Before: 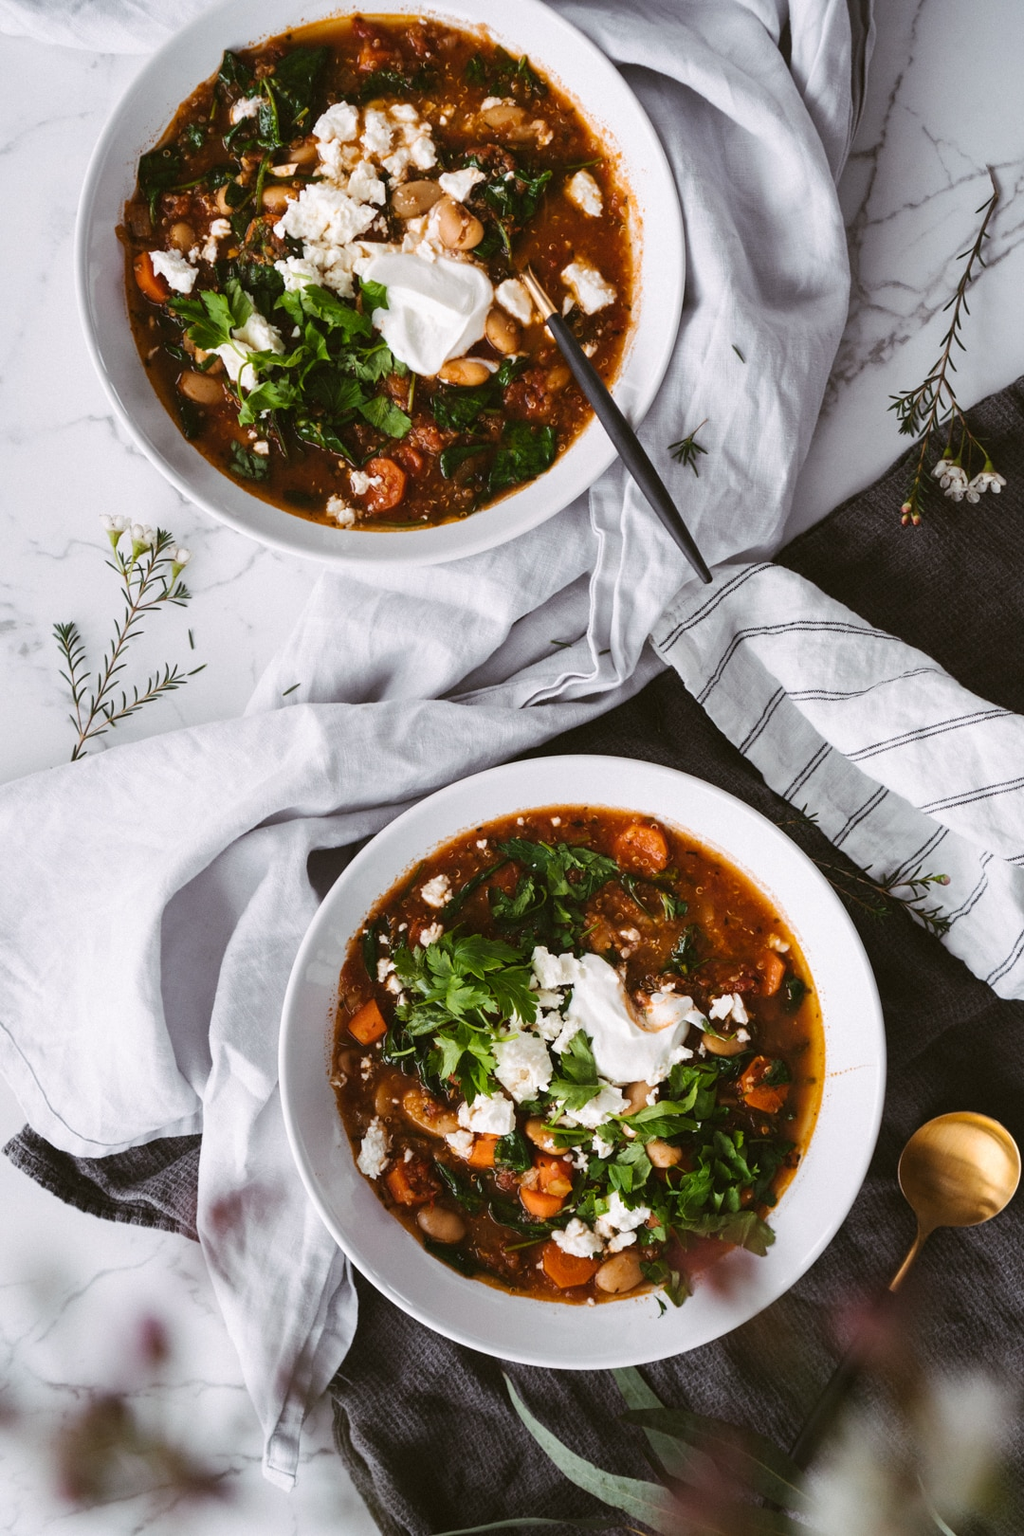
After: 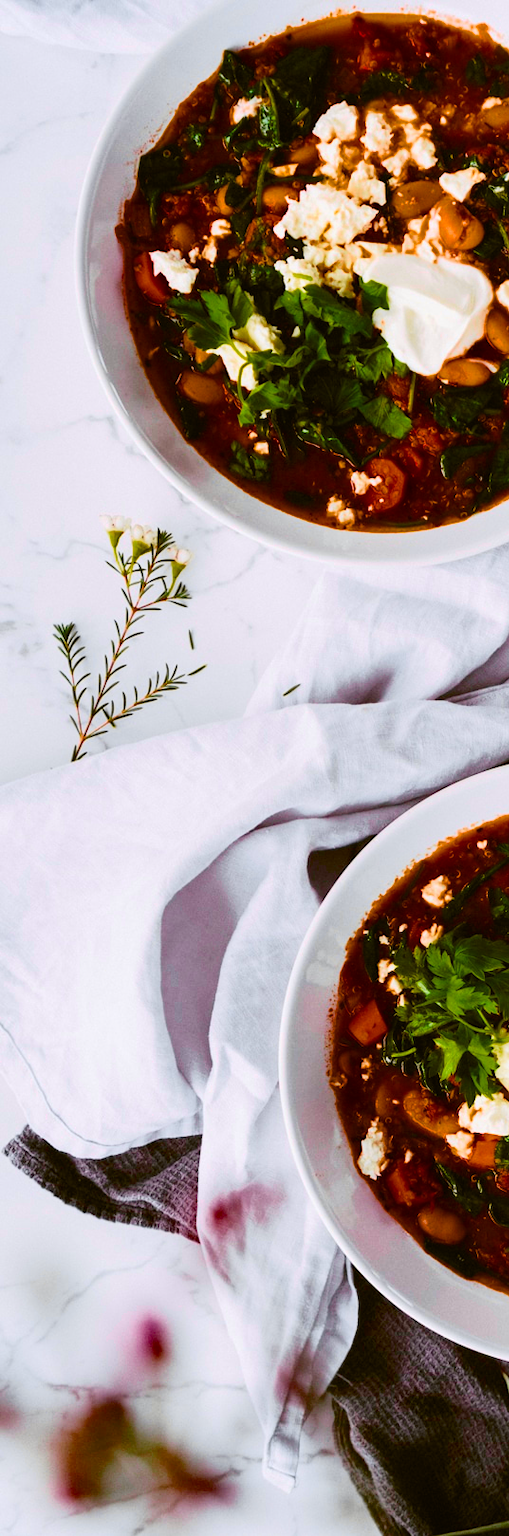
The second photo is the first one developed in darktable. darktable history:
color balance rgb: perceptual saturation grading › global saturation 98.834%, saturation formula JzAzBz (2021)
crop and rotate: left 0.044%, top 0%, right 50.21%
tone curve: curves: ch0 [(0, 0.006) (0.037, 0.022) (0.123, 0.105) (0.19, 0.173) (0.277, 0.279) (0.474, 0.517) (0.597, 0.662) (0.687, 0.774) (0.855, 0.891) (1, 0.982)]; ch1 [(0, 0) (0.243, 0.245) (0.422, 0.415) (0.493, 0.498) (0.508, 0.503) (0.531, 0.55) (0.551, 0.582) (0.626, 0.672) (0.694, 0.732) (1, 1)]; ch2 [(0, 0) (0.249, 0.216) (0.356, 0.329) (0.424, 0.442) (0.476, 0.477) (0.498, 0.503) (0.517, 0.524) (0.532, 0.547) (0.562, 0.592) (0.614, 0.657) (0.706, 0.748) (0.808, 0.809) (0.991, 0.968)], color space Lab, independent channels, preserve colors none
